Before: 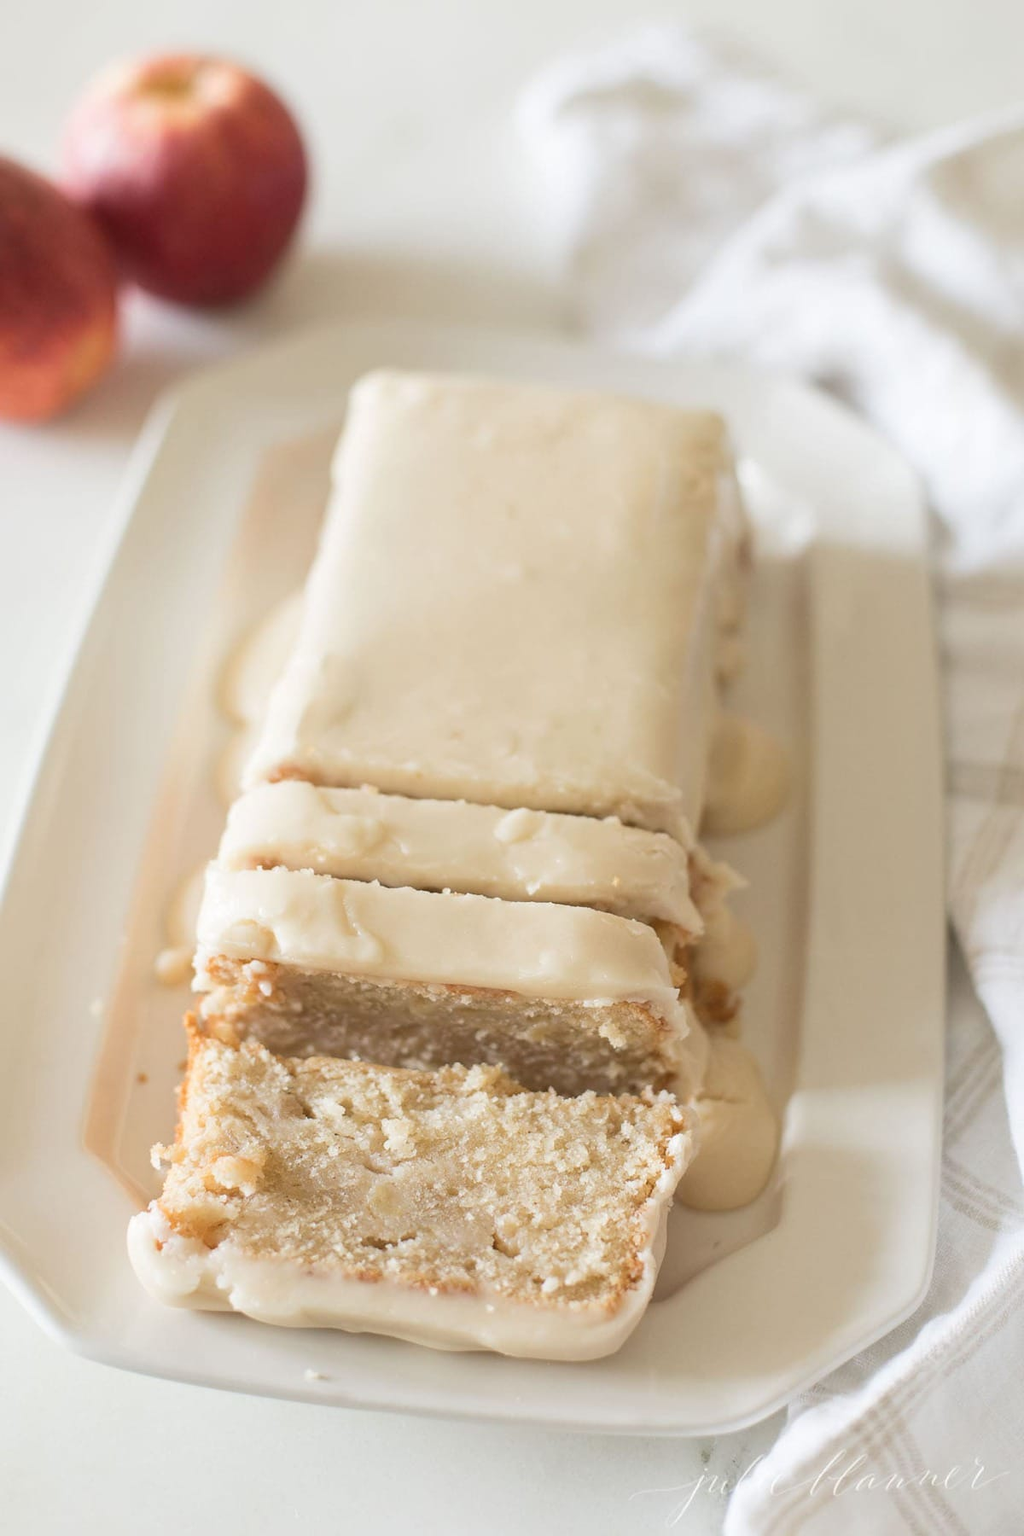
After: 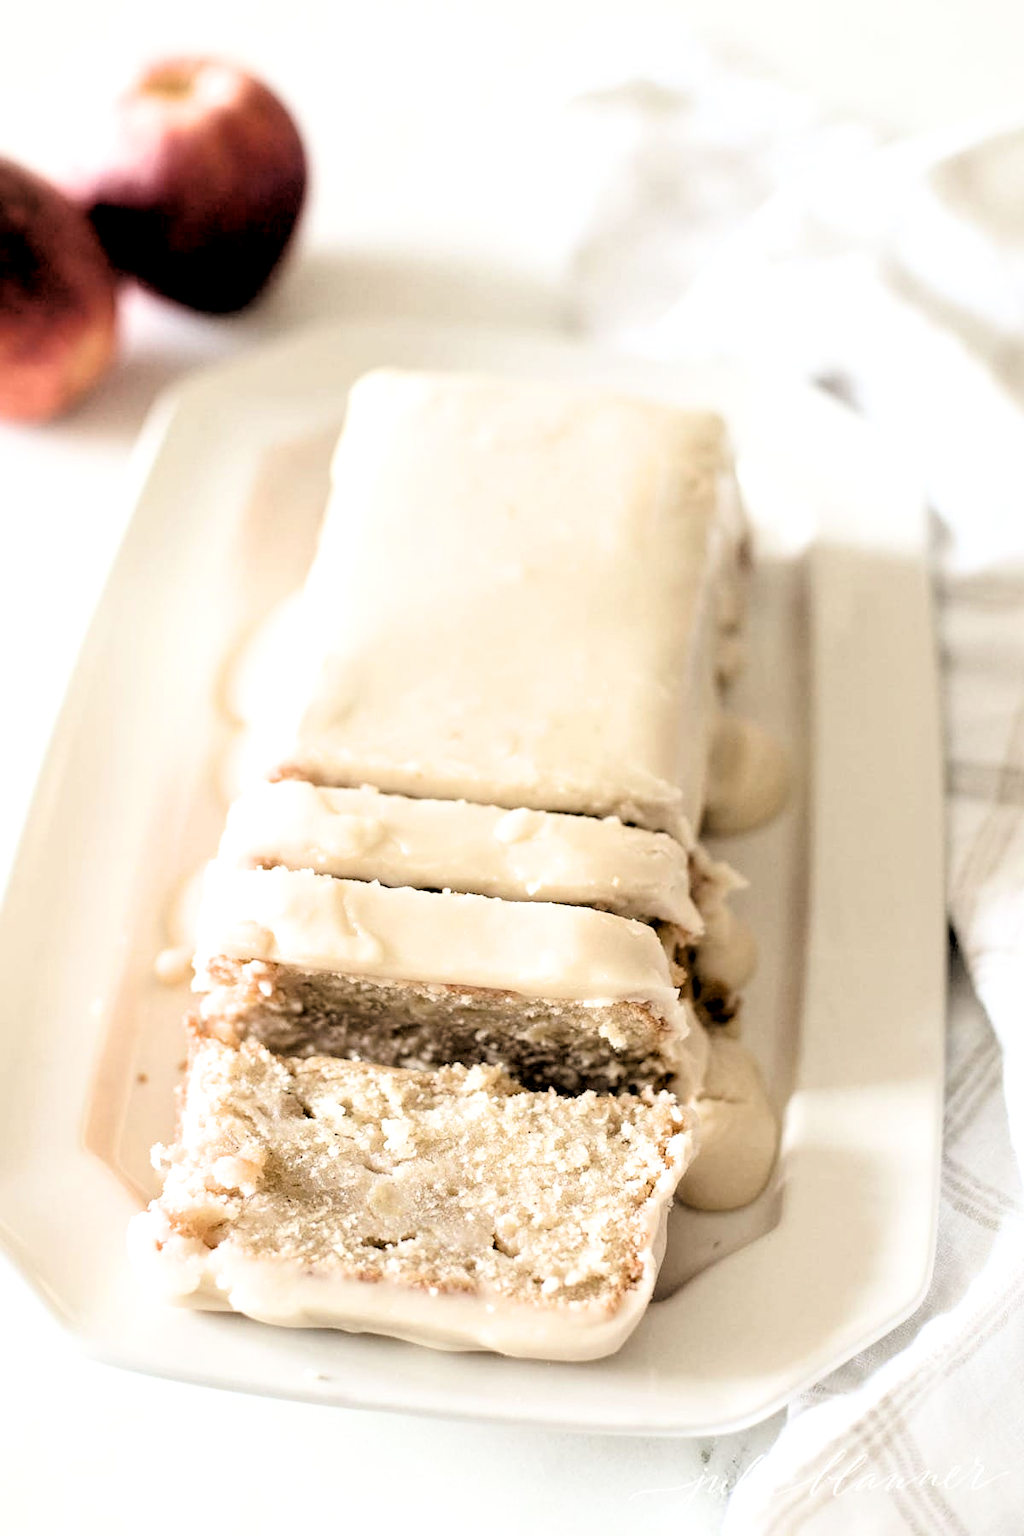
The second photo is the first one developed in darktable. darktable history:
filmic rgb: black relative exposure -1.07 EV, white relative exposure 2.1 EV, threshold 3 EV, hardness 1.59, contrast 2.242, enable highlight reconstruction true
exposure: black level correction 0.012, compensate highlight preservation false
local contrast: highlights 106%, shadows 99%, detail 119%, midtone range 0.2
